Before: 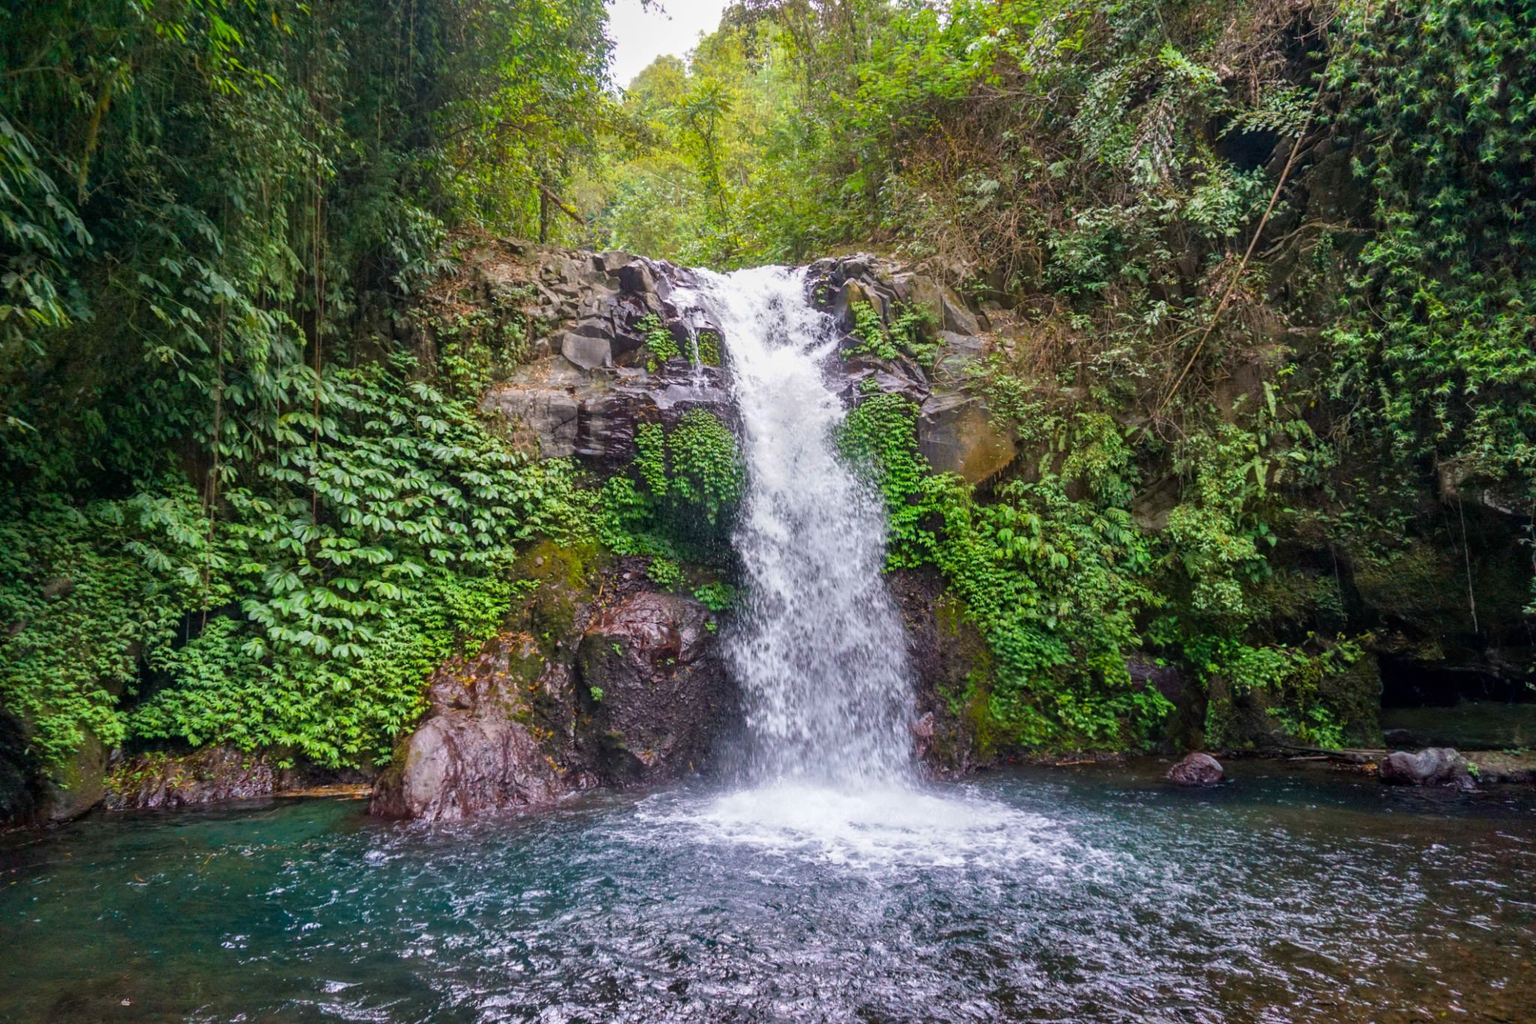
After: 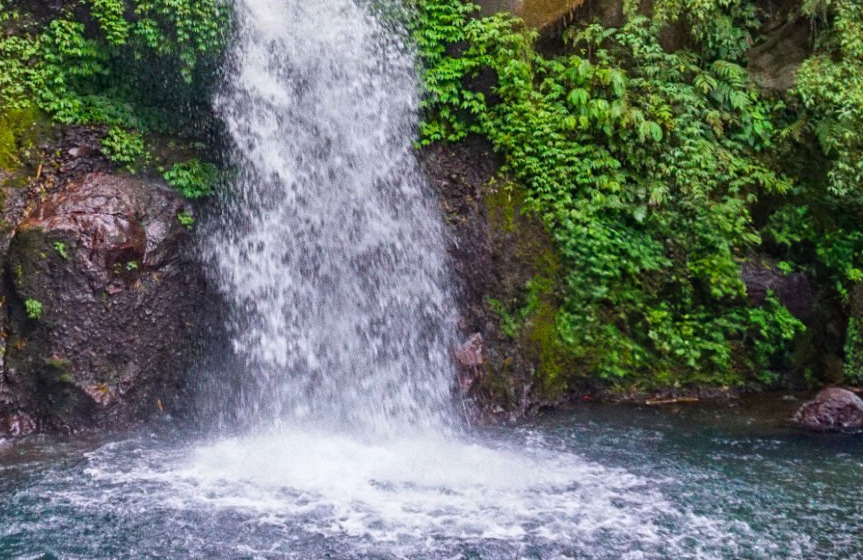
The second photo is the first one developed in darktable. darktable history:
crop: left 37.221%, top 45.169%, right 20.63%, bottom 13.777%
grain: coarseness 0.09 ISO
